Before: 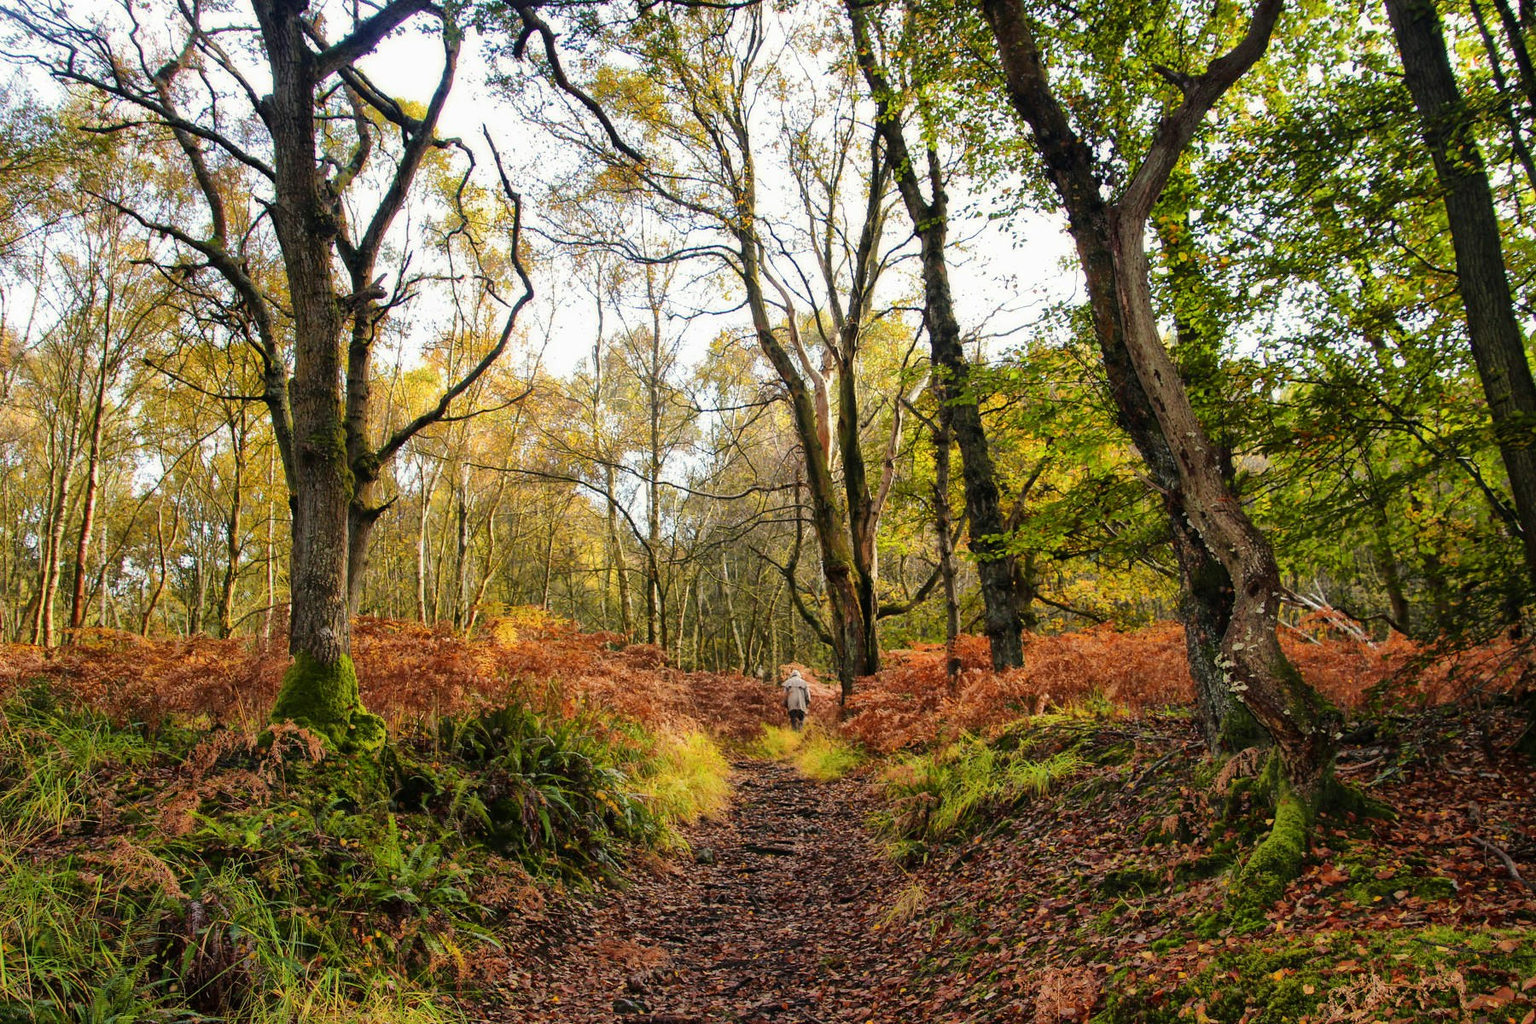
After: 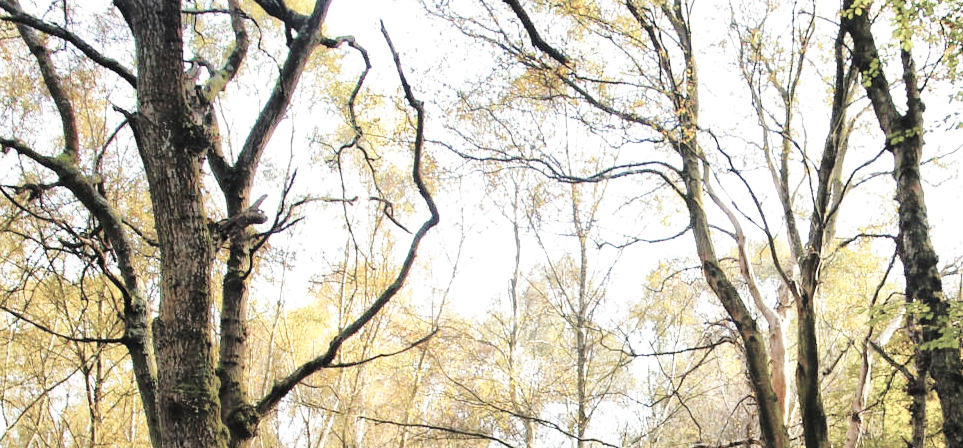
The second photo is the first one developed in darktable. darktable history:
base curve: curves: ch0 [(0, 0) (0.028, 0.03) (0.121, 0.232) (0.46, 0.748) (0.859, 0.968) (1, 1)], preserve colors none
crop: left 10.376%, top 10.565%, right 36.12%, bottom 52.09%
contrast brightness saturation: brightness 0.18, saturation -0.487
local contrast: mode bilateral grid, contrast 19, coarseness 49, detail 120%, midtone range 0.2
